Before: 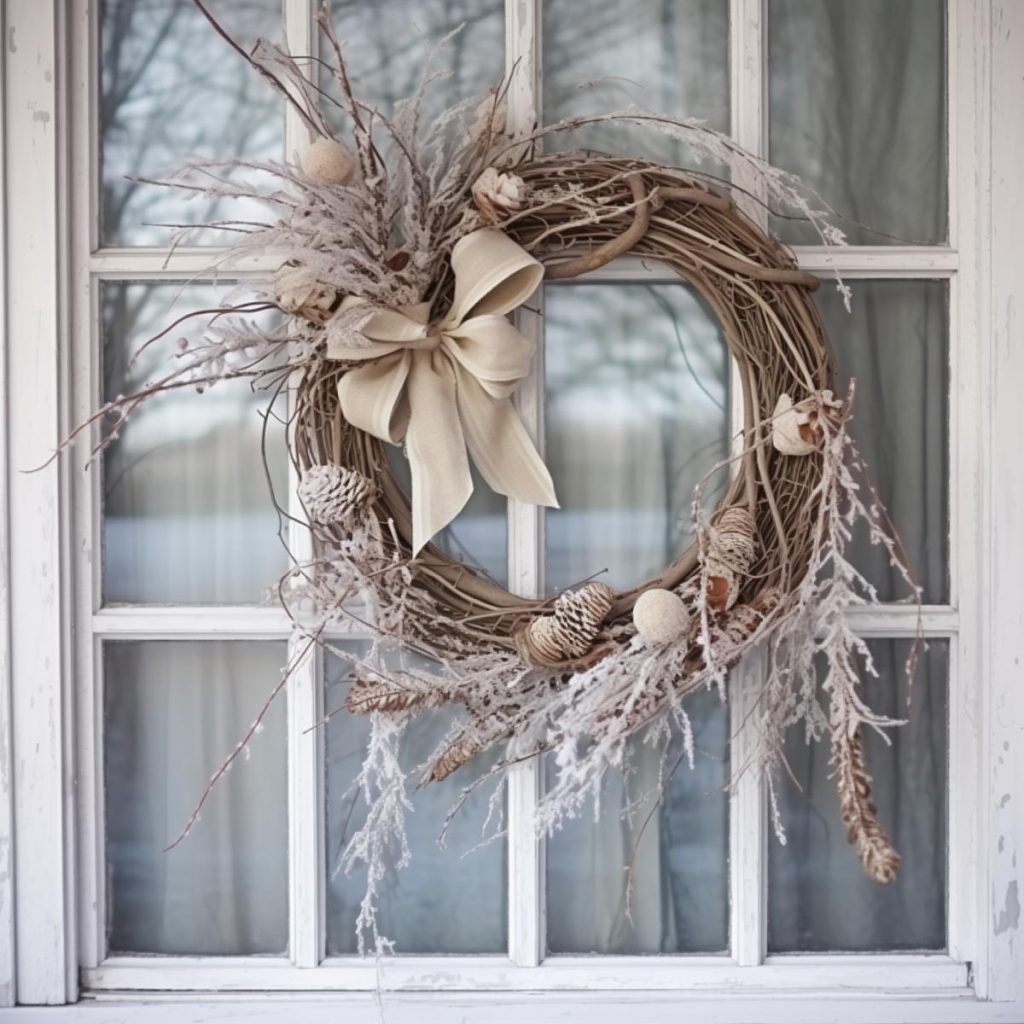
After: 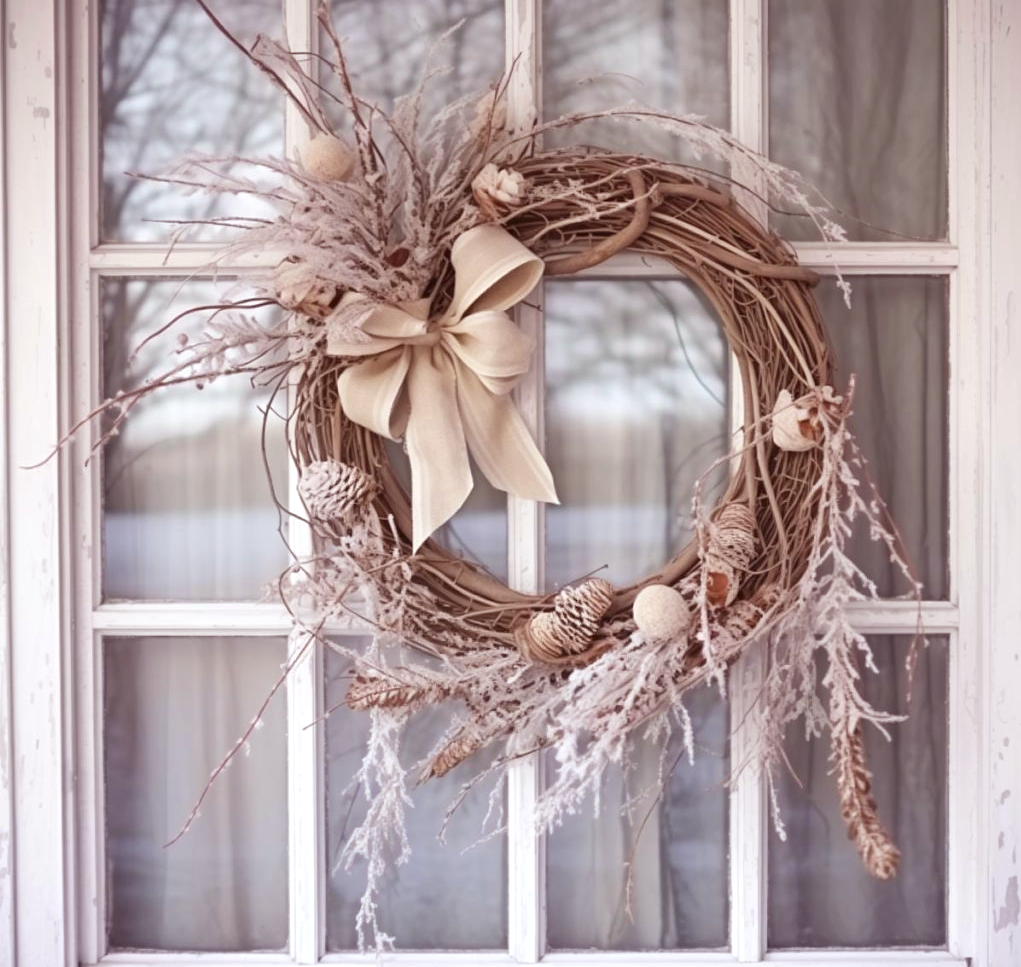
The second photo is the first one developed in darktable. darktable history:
exposure: exposure 0.207 EV, compensate highlight preservation false
rgb levels: mode RGB, independent channels, levels [[0, 0.474, 1], [0, 0.5, 1], [0, 0.5, 1]]
crop: top 0.448%, right 0.264%, bottom 5.045%
